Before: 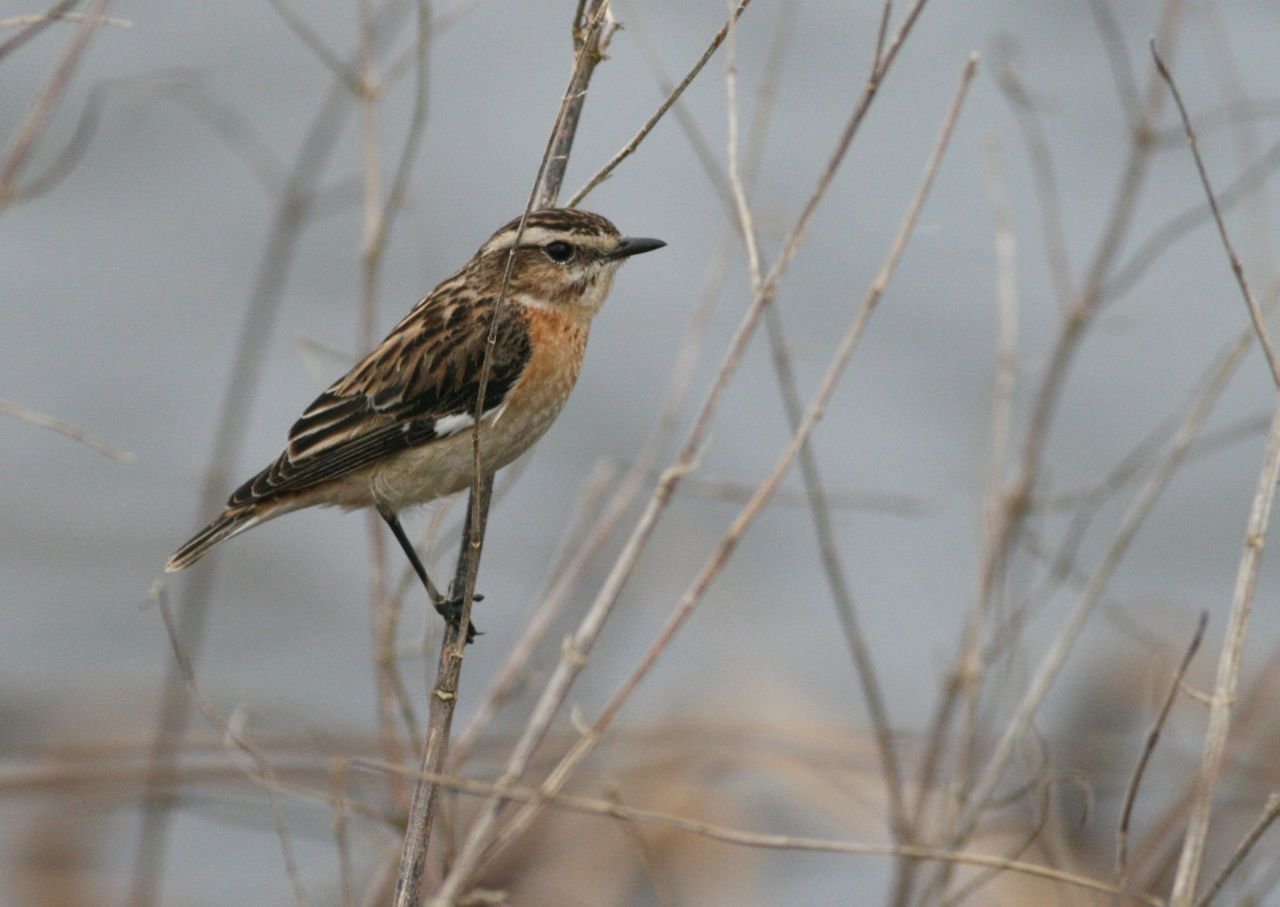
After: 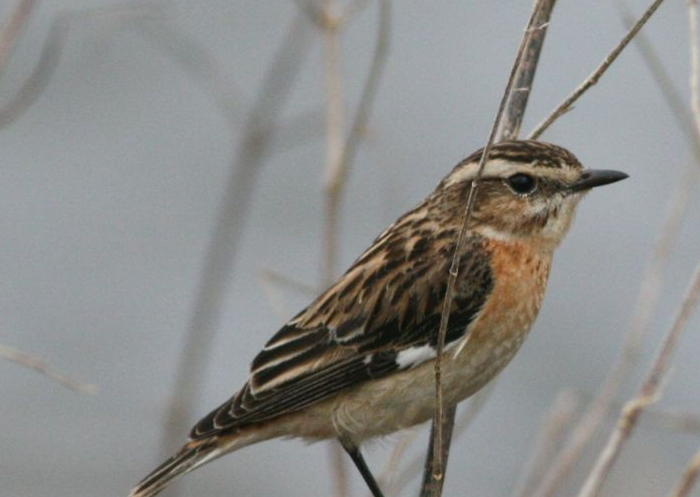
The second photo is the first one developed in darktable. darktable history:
crop and rotate: left 3.047%, top 7.509%, right 42.236%, bottom 37.598%
vibrance: vibrance 15%
